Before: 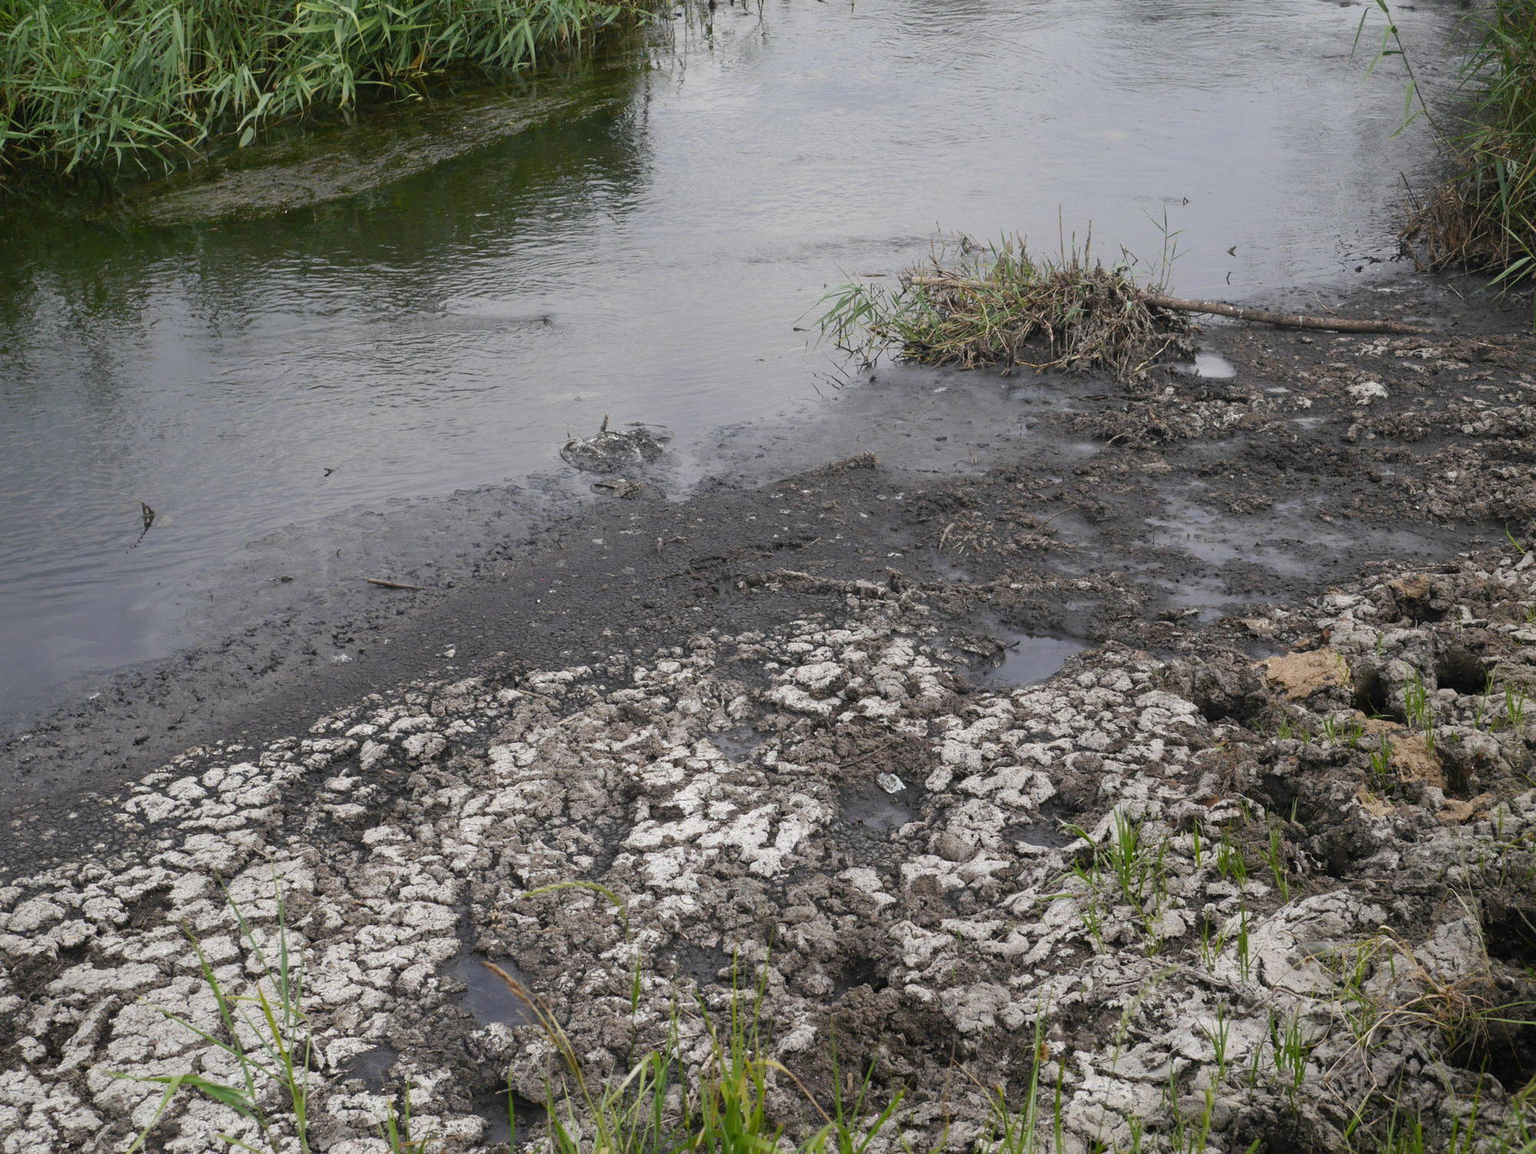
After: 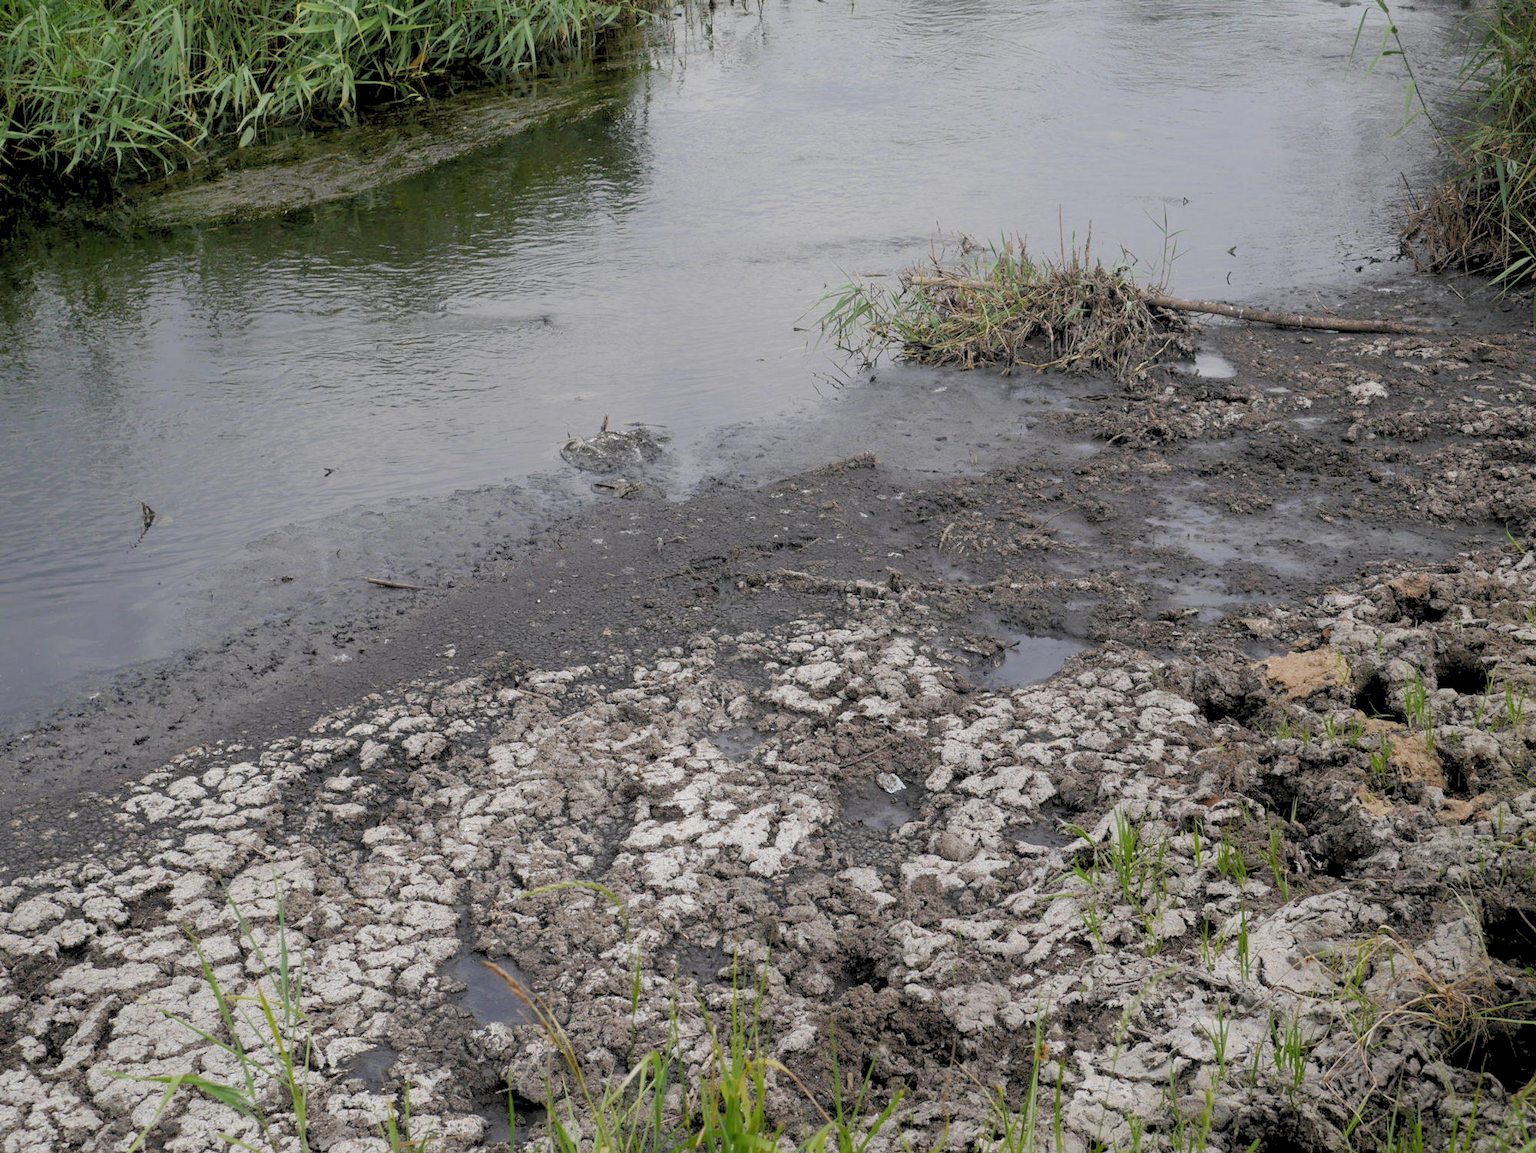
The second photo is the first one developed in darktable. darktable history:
white balance: emerald 1
rgb levels: preserve colors sum RGB, levels [[0.038, 0.433, 0.934], [0, 0.5, 1], [0, 0.5, 1]]
